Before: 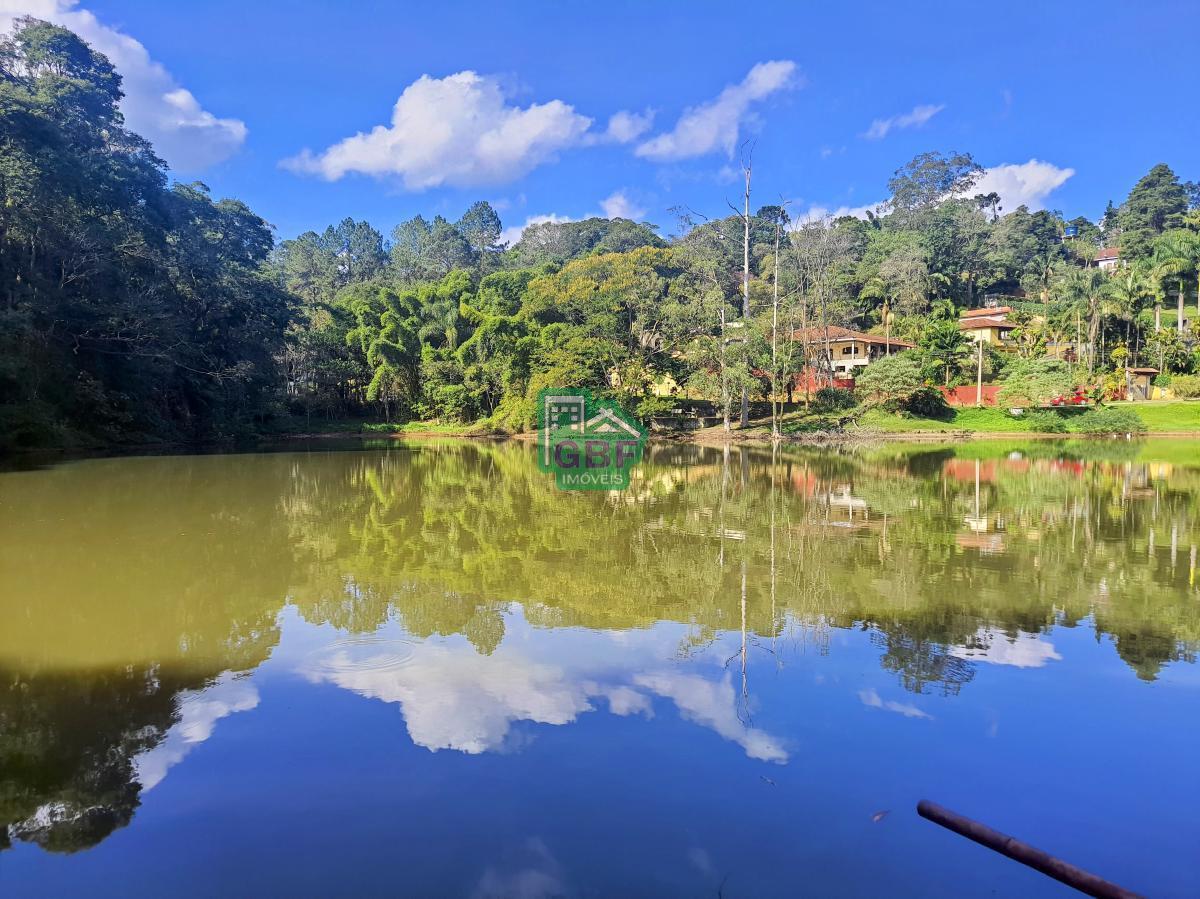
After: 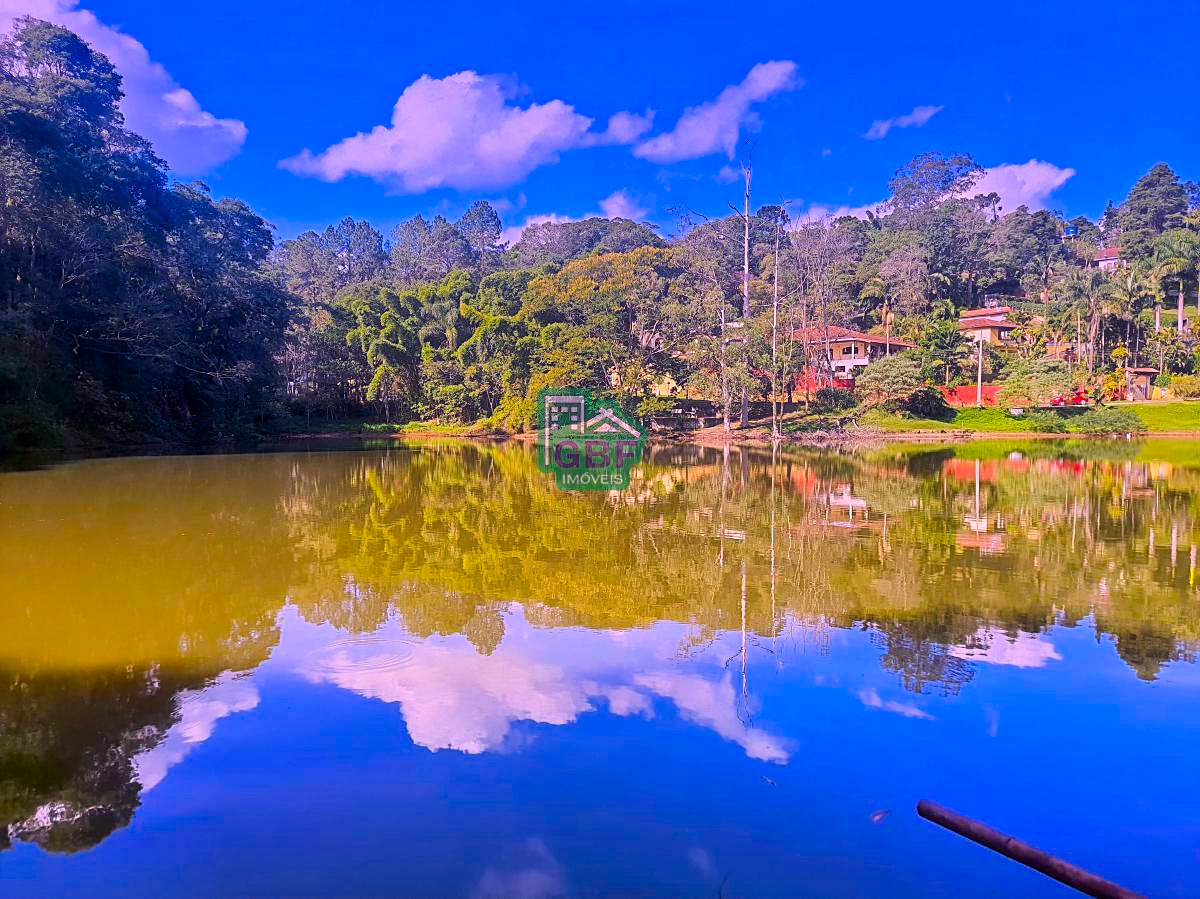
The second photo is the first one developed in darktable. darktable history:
white balance: red 1.188, blue 1.11
sharpen: on, module defaults
exposure: black level correction 0.001, compensate highlight preservation false
color balance rgb: linear chroma grading › global chroma 15%, perceptual saturation grading › global saturation 30%
graduated density: hue 238.83°, saturation 50%
haze removal: strength -0.1, adaptive false
